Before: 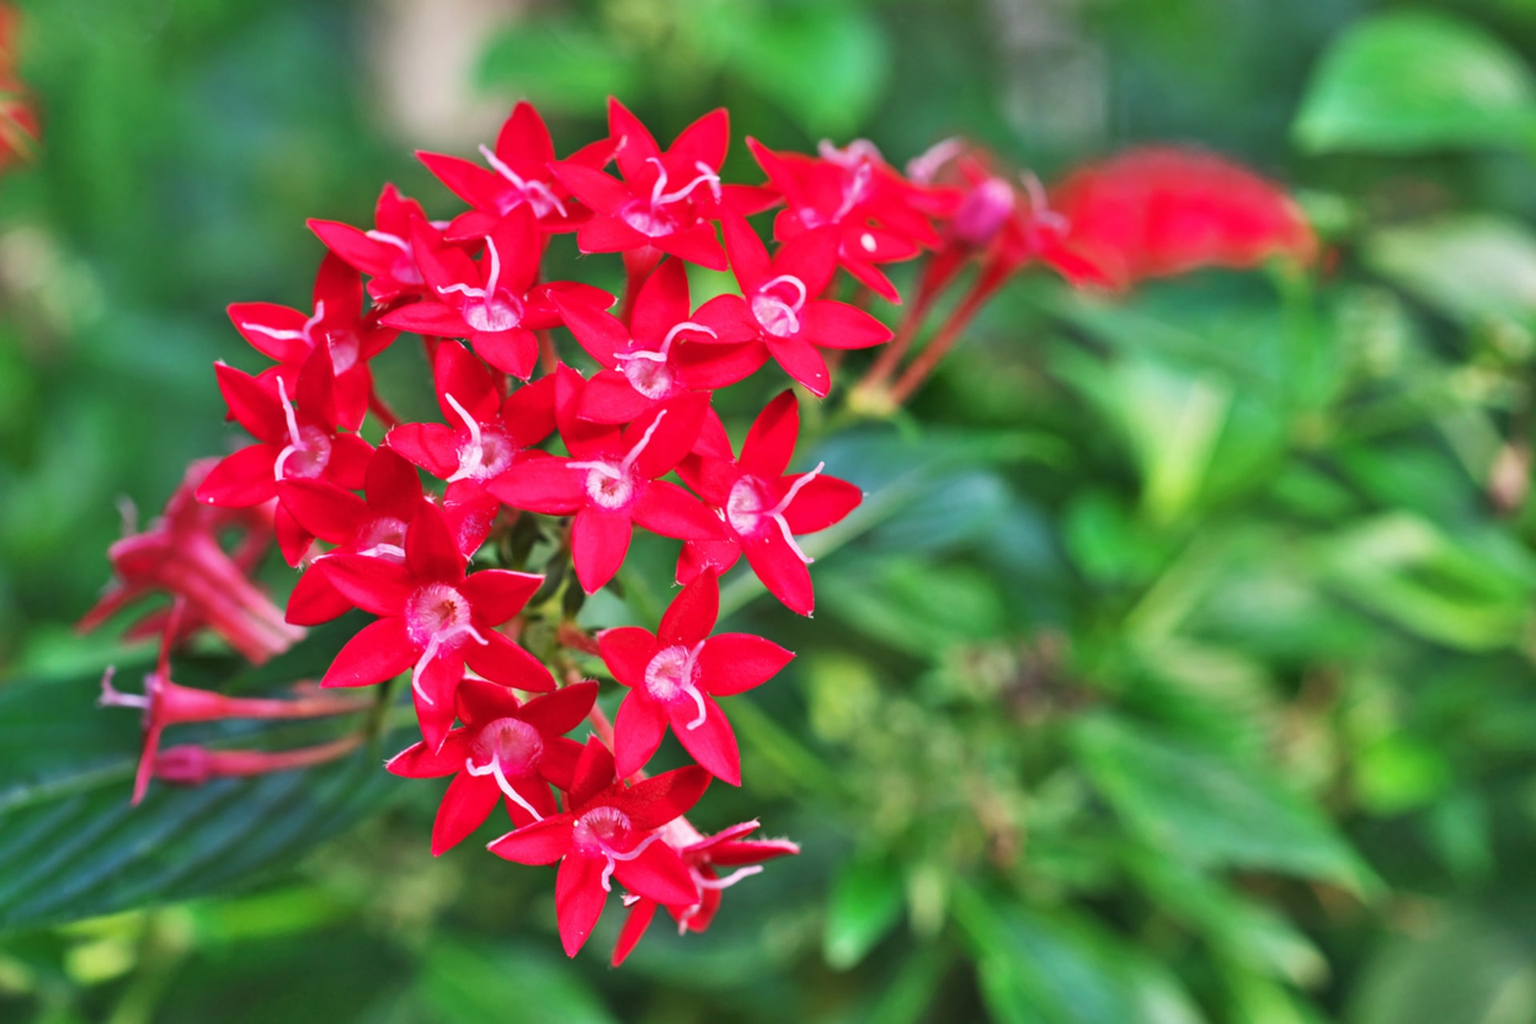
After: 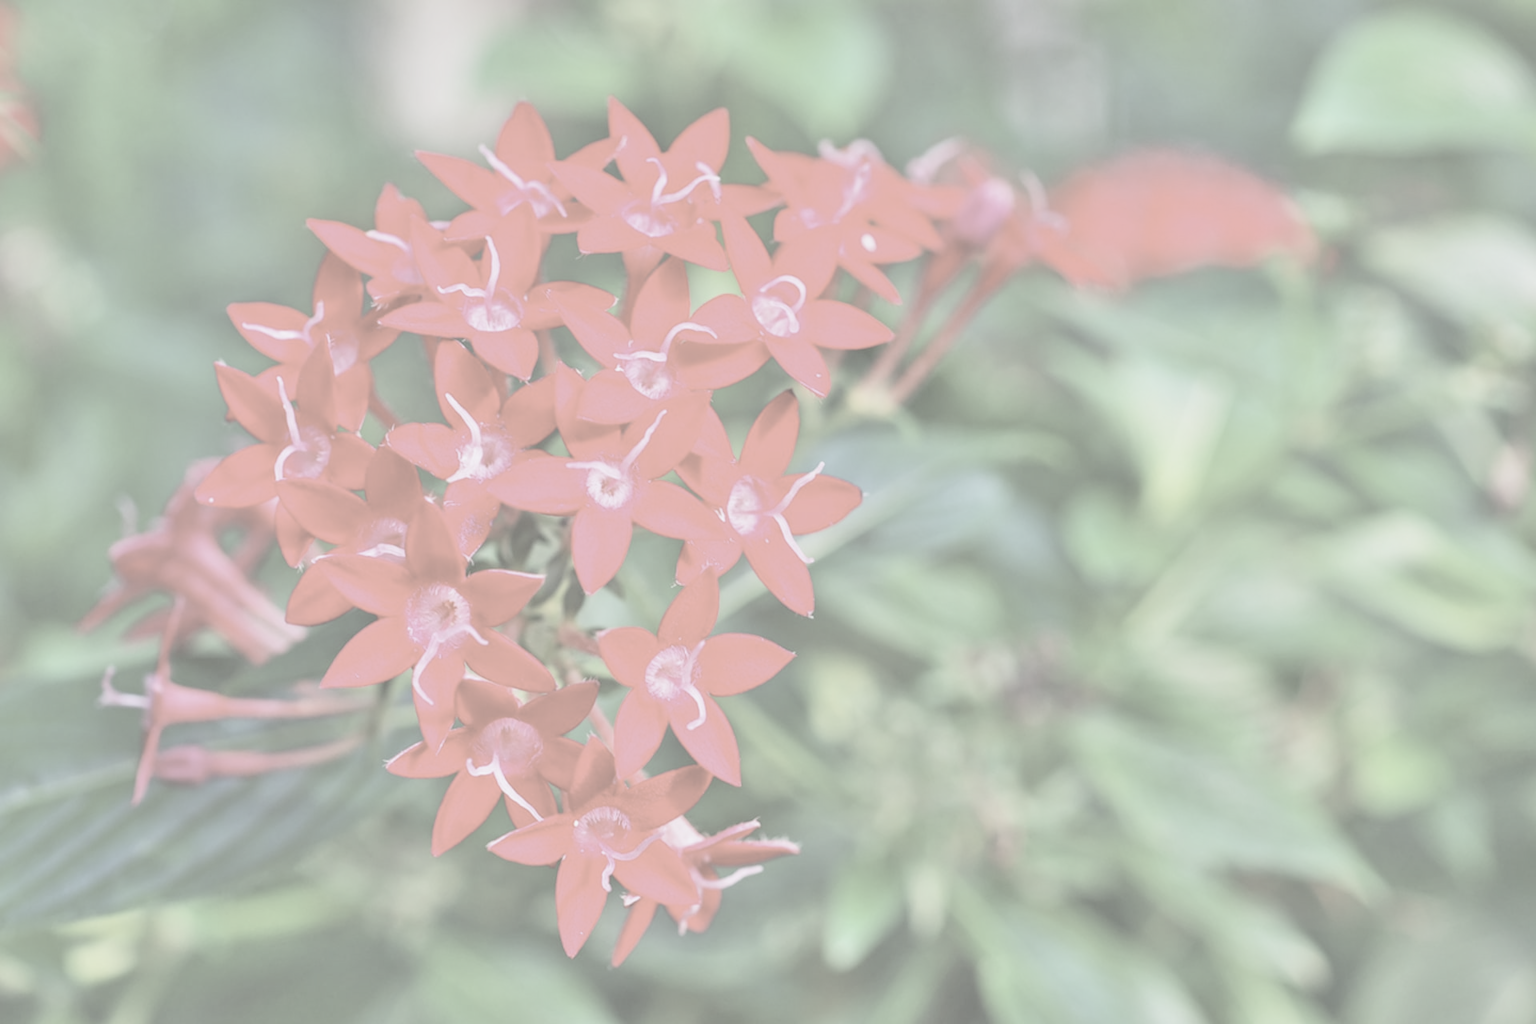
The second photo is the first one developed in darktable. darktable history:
white balance: red 0.982, blue 1.018
contrast brightness saturation: contrast -0.32, brightness 0.75, saturation -0.78
local contrast: on, module defaults
